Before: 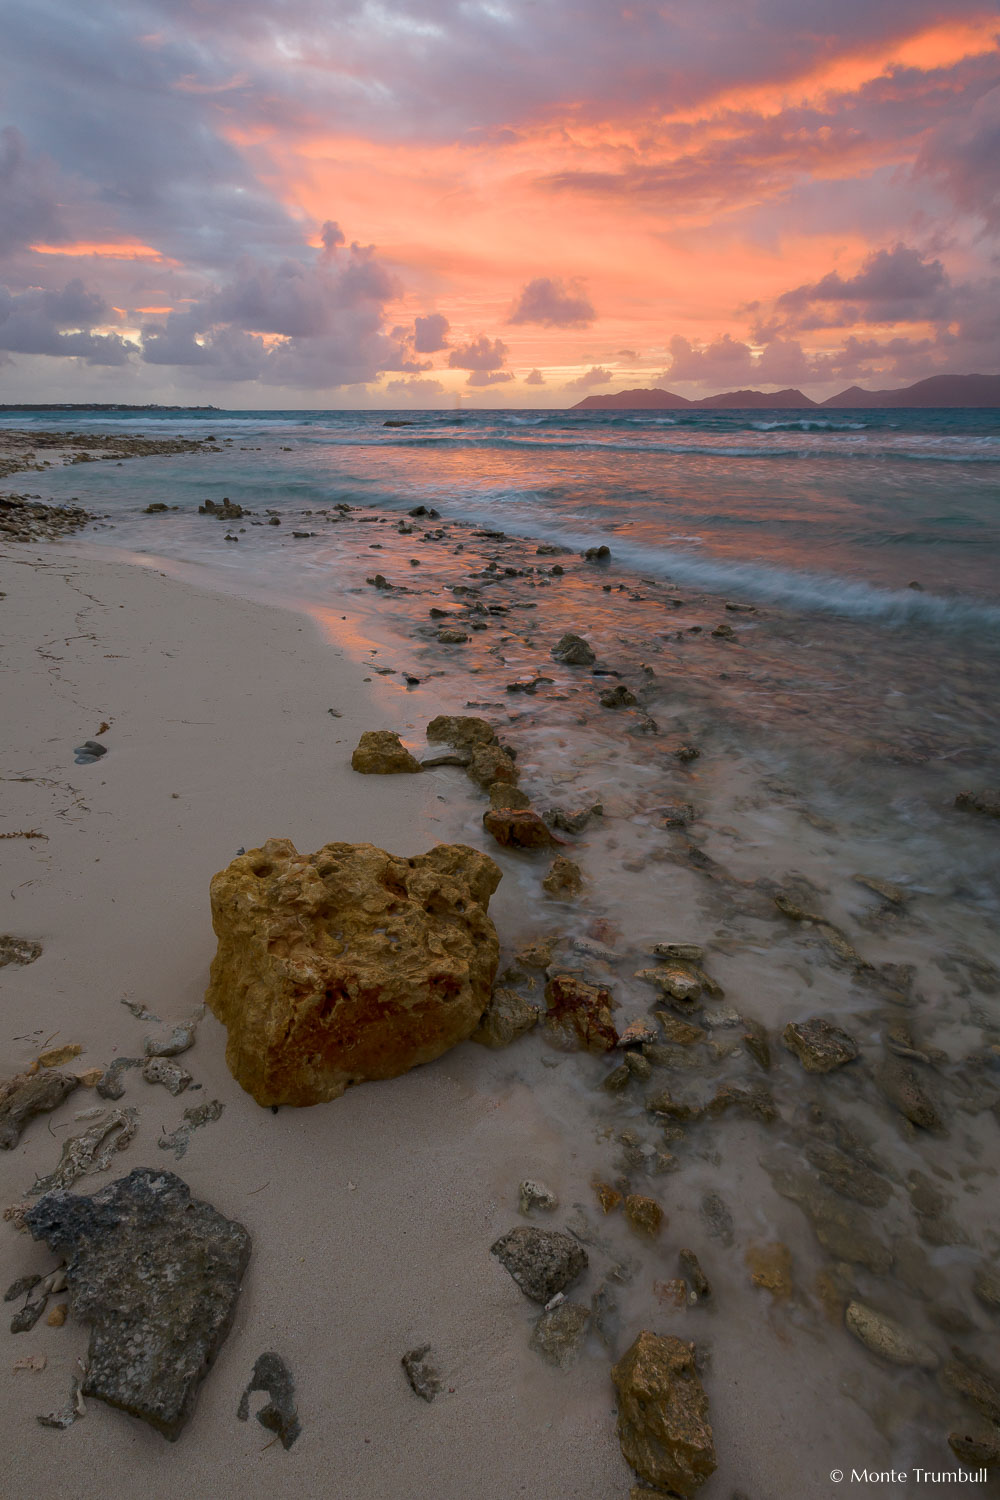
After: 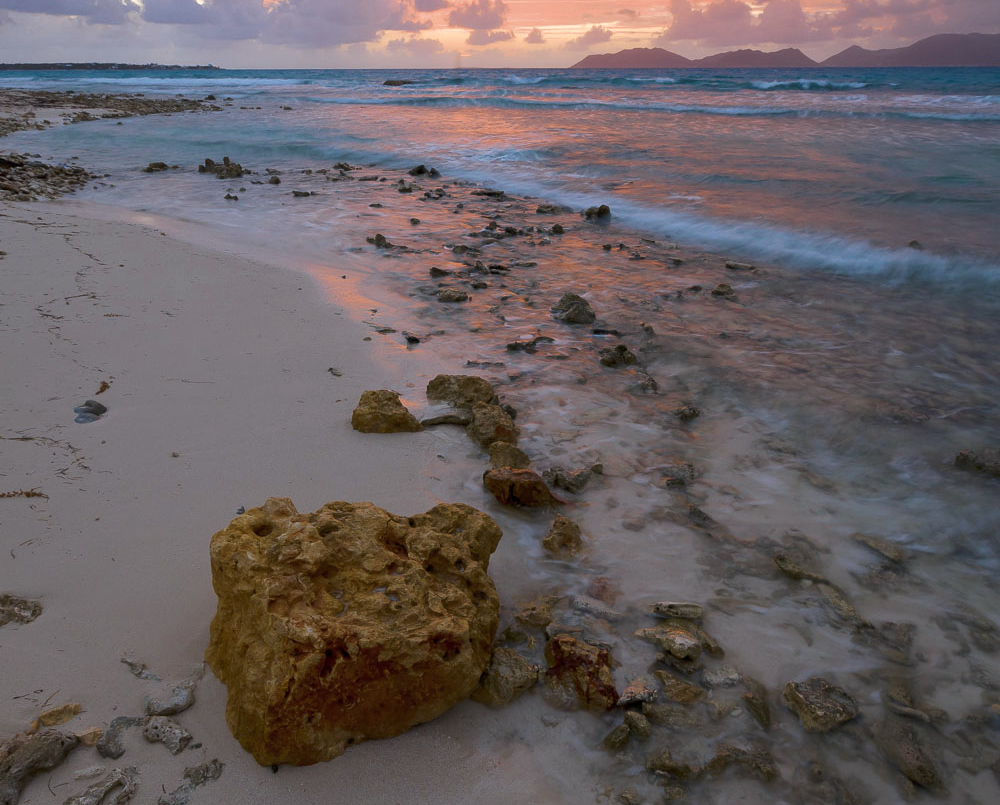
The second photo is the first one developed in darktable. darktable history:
color zones: curves: ch0 [(0.068, 0.464) (0.25, 0.5) (0.48, 0.508) (0.75, 0.536) (0.886, 0.476) (0.967, 0.456)]; ch1 [(0.066, 0.456) (0.25, 0.5) (0.616, 0.508) (0.746, 0.56) (0.934, 0.444)], mix 38.63%
color calibration: illuminant as shot in camera, x 0.358, y 0.373, temperature 4628.91 K
crop and rotate: top 22.751%, bottom 23.57%
exposure: exposure 0.127 EV, compensate highlight preservation false
